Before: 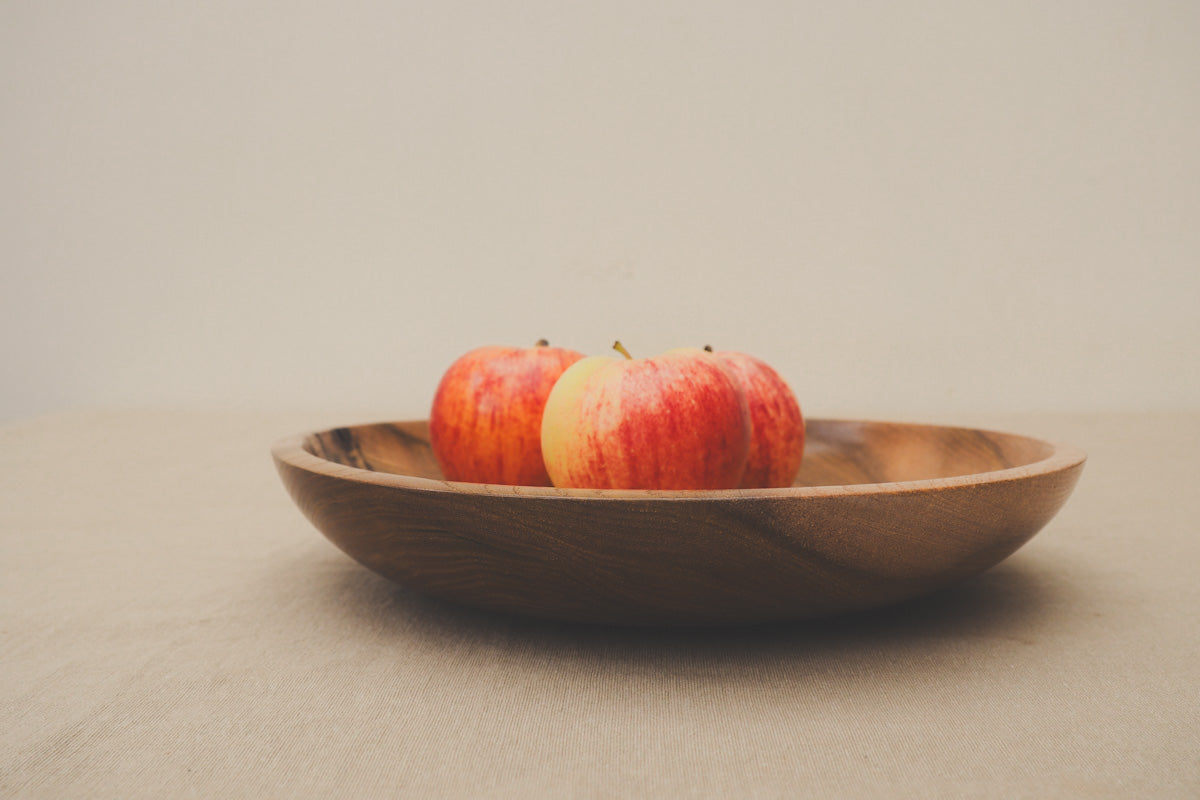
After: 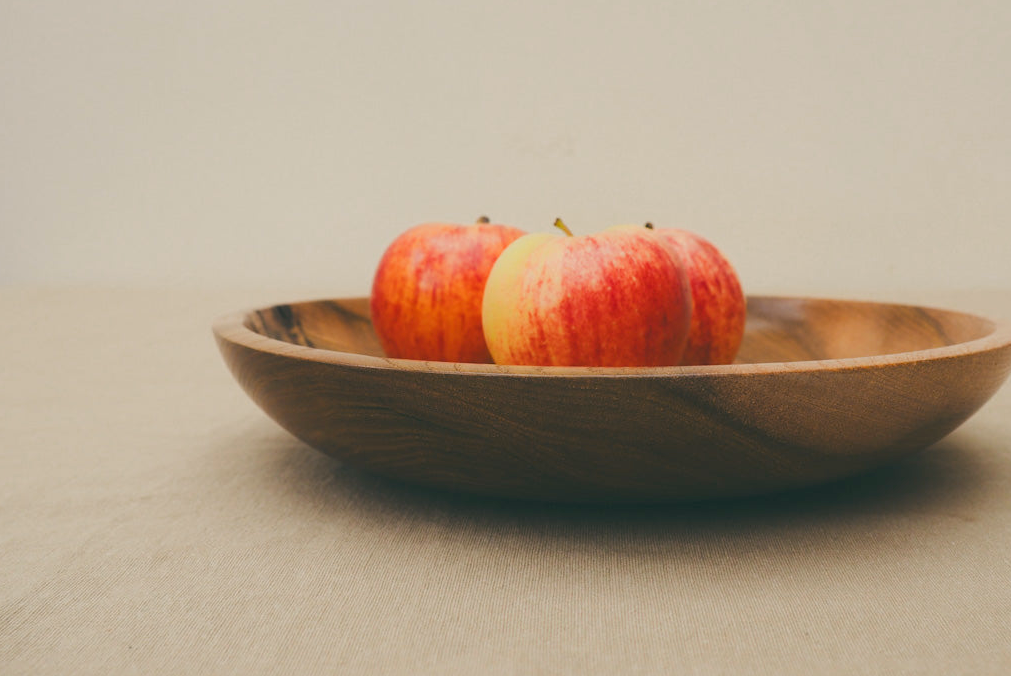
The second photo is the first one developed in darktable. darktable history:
crop and rotate: left 4.982%, top 15.42%, right 10.696%
color balance rgb: global offset › luminance -0.332%, global offset › chroma 0.117%, global offset › hue 162.68°, perceptual saturation grading › global saturation 1.871%, perceptual saturation grading › highlights -1.153%, perceptual saturation grading › mid-tones 3.52%, perceptual saturation grading › shadows 7.547%, global vibrance 20%
